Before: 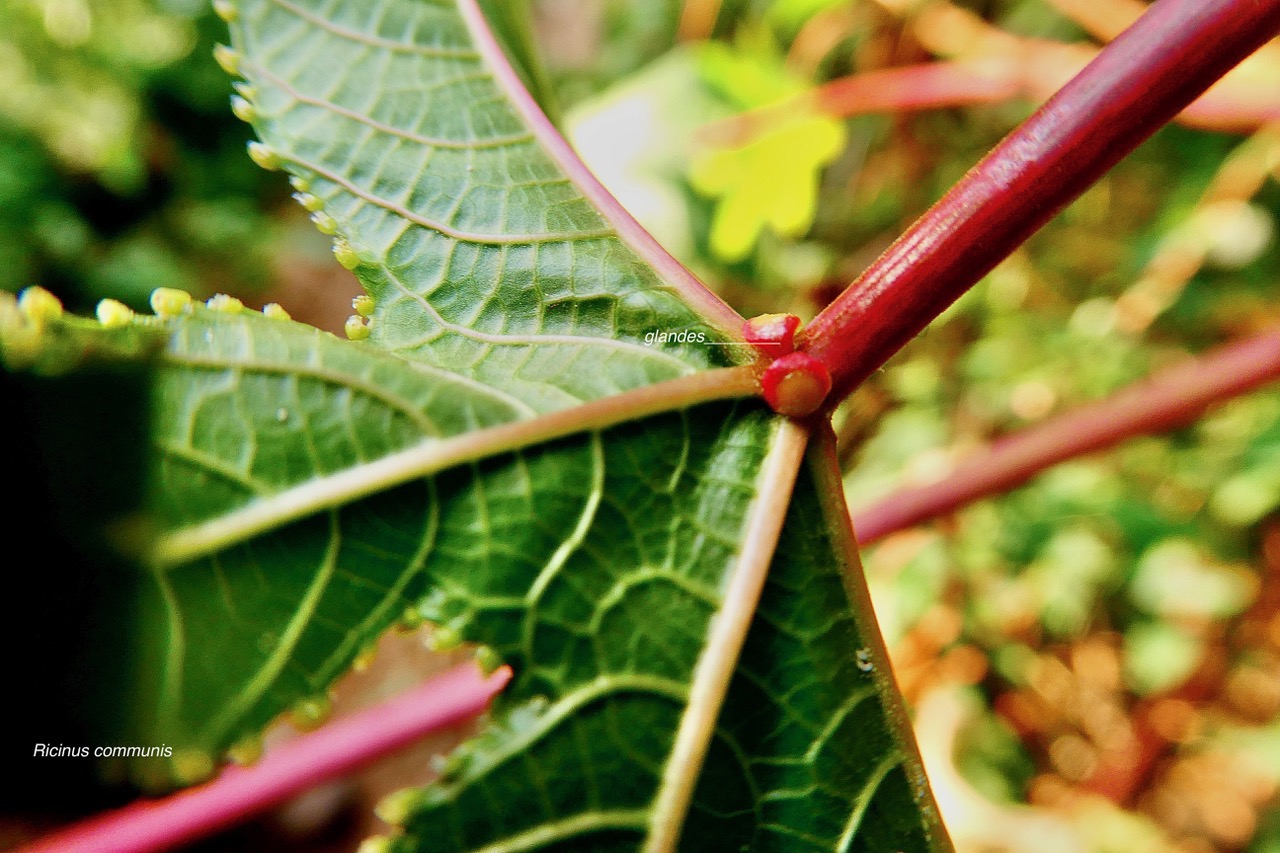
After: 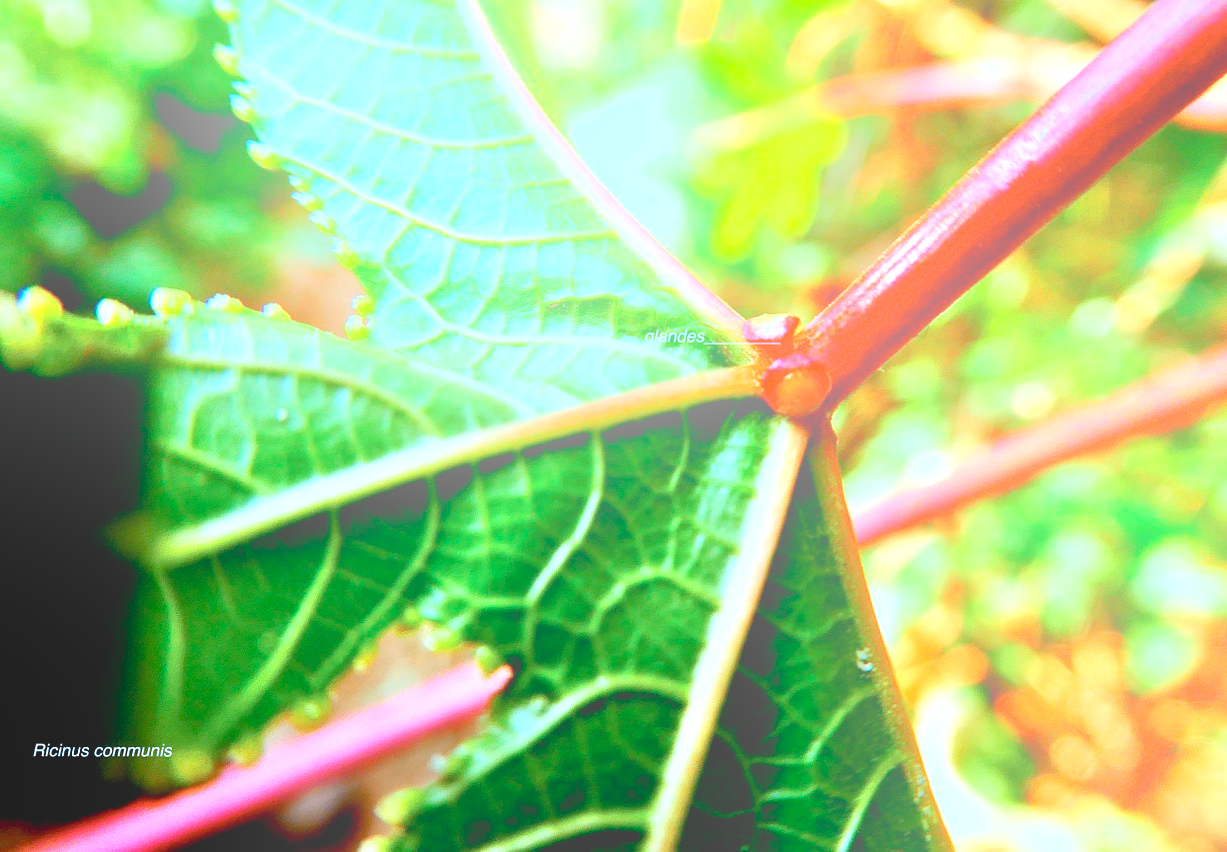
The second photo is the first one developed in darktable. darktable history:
crop: right 4.126%, bottom 0.031%
exposure: black level correction 0, exposure 1 EV, compensate exposure bias true, compensate highlight preservation false
white balance: red 0.982, blue 1.018
color calibration: x 0.396, y 0.386, temperature 3669 K
bloom: size 38%, threshold 95%, strength 30%
